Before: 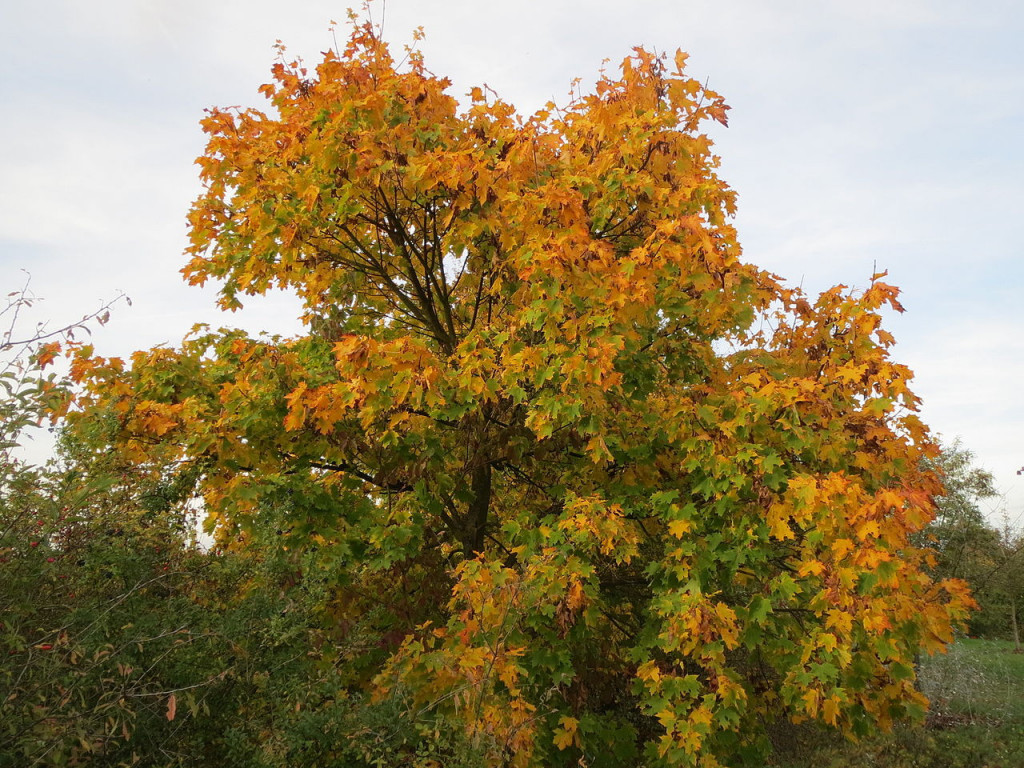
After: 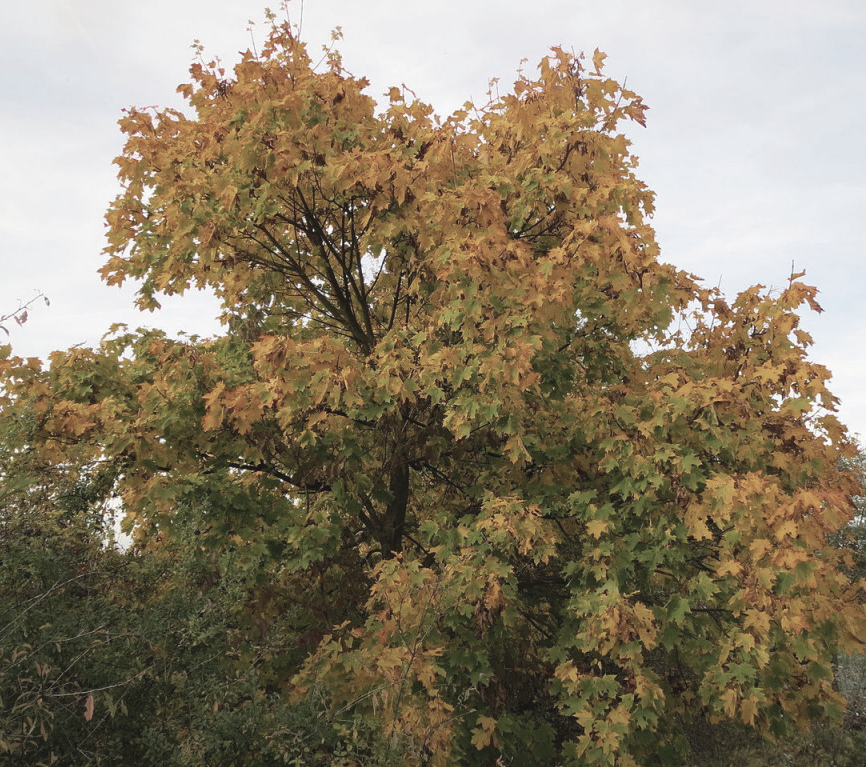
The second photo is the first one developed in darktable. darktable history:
color balance rgb: power › hue 205.68°, global offset › luminance 0.492%, global offset › hue 168.54°, perceptual saturation grading › global saturation 17.815%, global vibrance 19.606%
crop: left 8.071%, right 7.357%
color zones: curves: ch0 [(0, 0.6) (0.129, 0.508) (0.193, 0.483) (0.429, 0.5) (0.571, 0.5) (0.714, 0.5) (0.857, 0.5) (1, 0.6)]; ch1 [(0, 0.481) (0.112, 0.245) (0.213, 0.223) (0.429, 0.233) (0.571, 0.231) (0.683, 0.242) (0.857, 0.296) (1, 0.481)]
